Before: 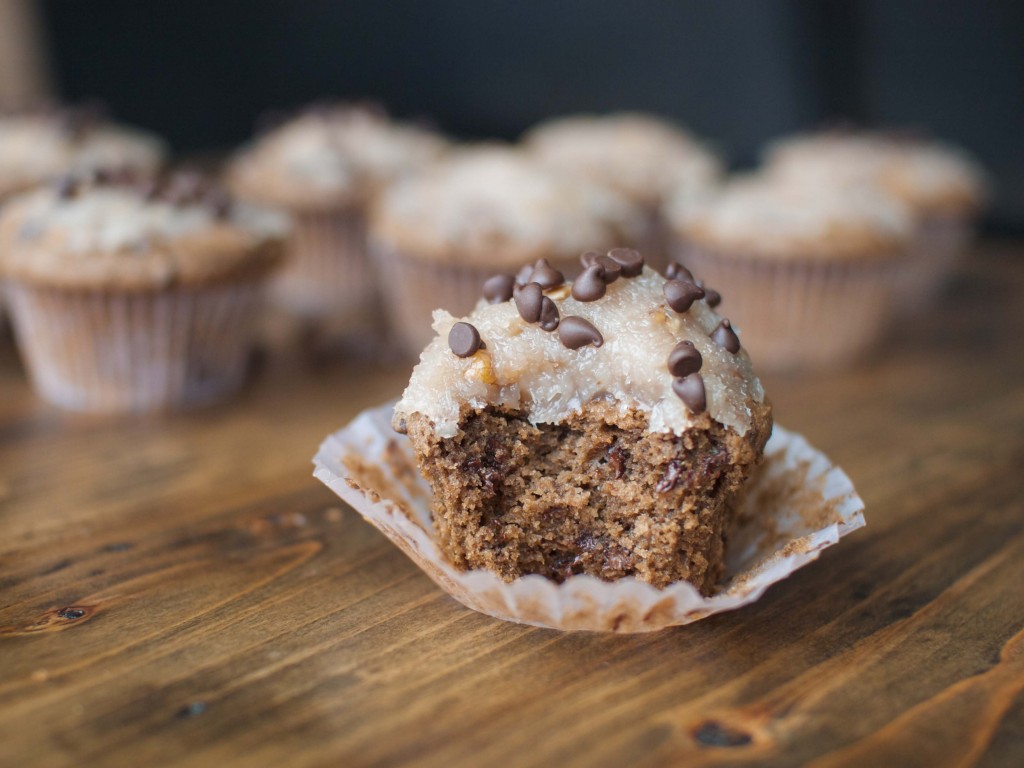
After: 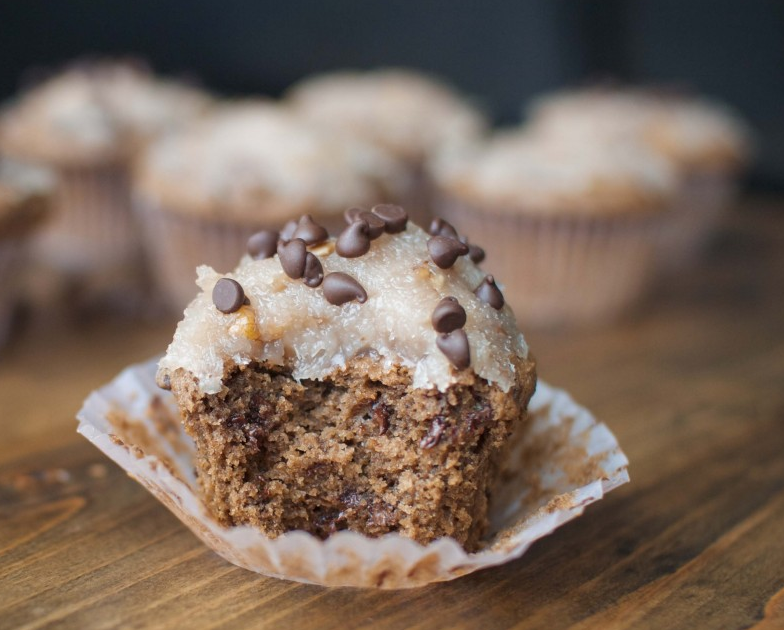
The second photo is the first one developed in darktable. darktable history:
crop: left 23.095%, top 5.827%, bottom 11.854%
white balance: emerald 1
